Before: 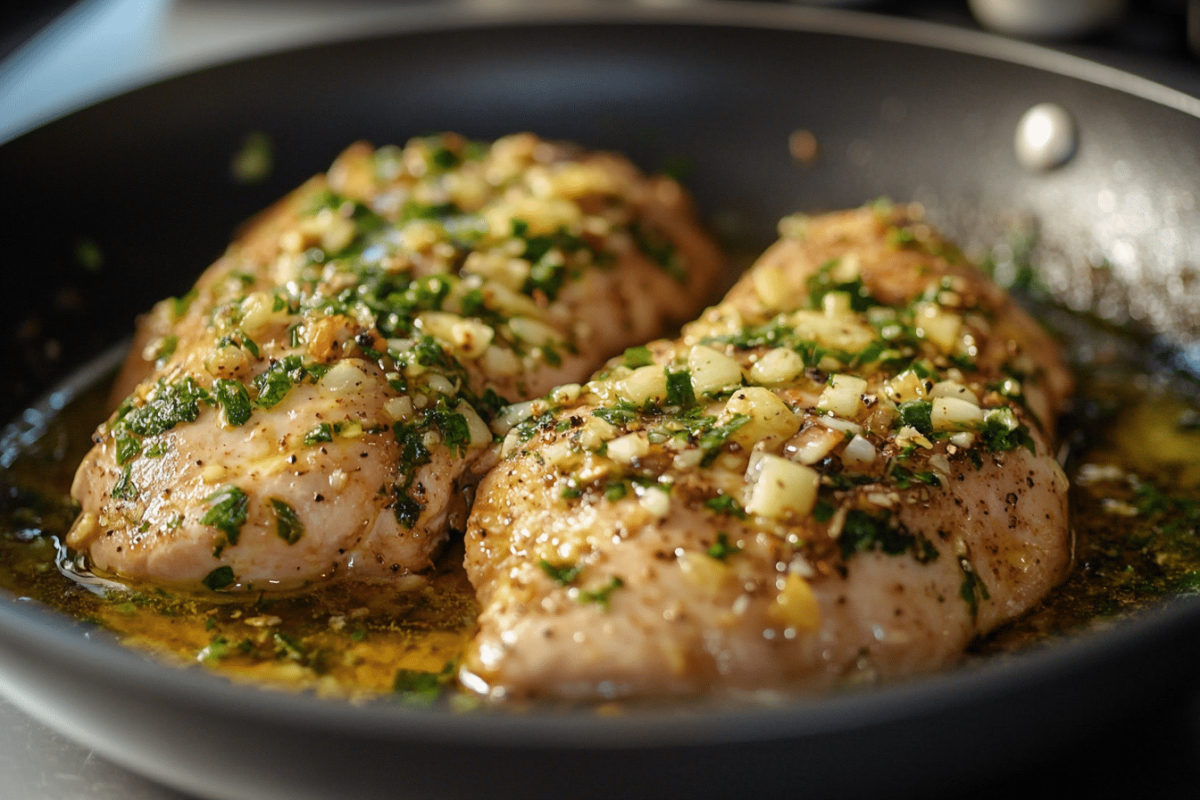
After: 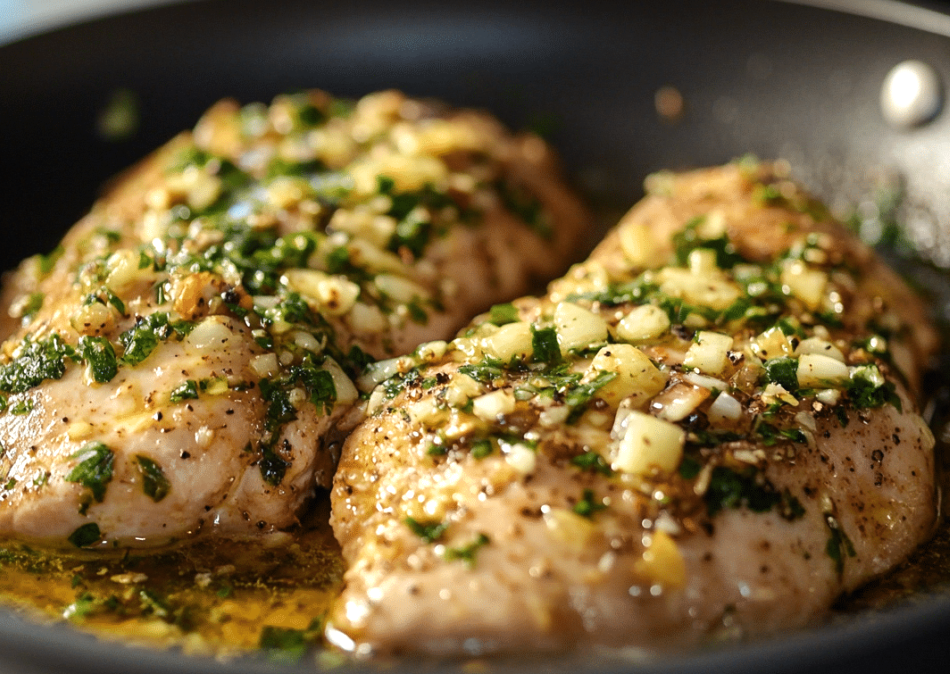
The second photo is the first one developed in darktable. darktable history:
crop: left 11.225%, top 5.381%, right 9.565%, bottom 10.314%
tone equalizer: -8 EV -0.417 EV, -7 EV -0.389 EV, -6 EV -0.333 EV, -5 EV -0.222 EV, -3 EV 0.222 EV, -2 EV 0.333 EV, -1 EV 0.389 EV, +0 EV 0.417 EV, edges refinement/feathering 500, mask exposure compensation -1.57 EV, preserve details no
